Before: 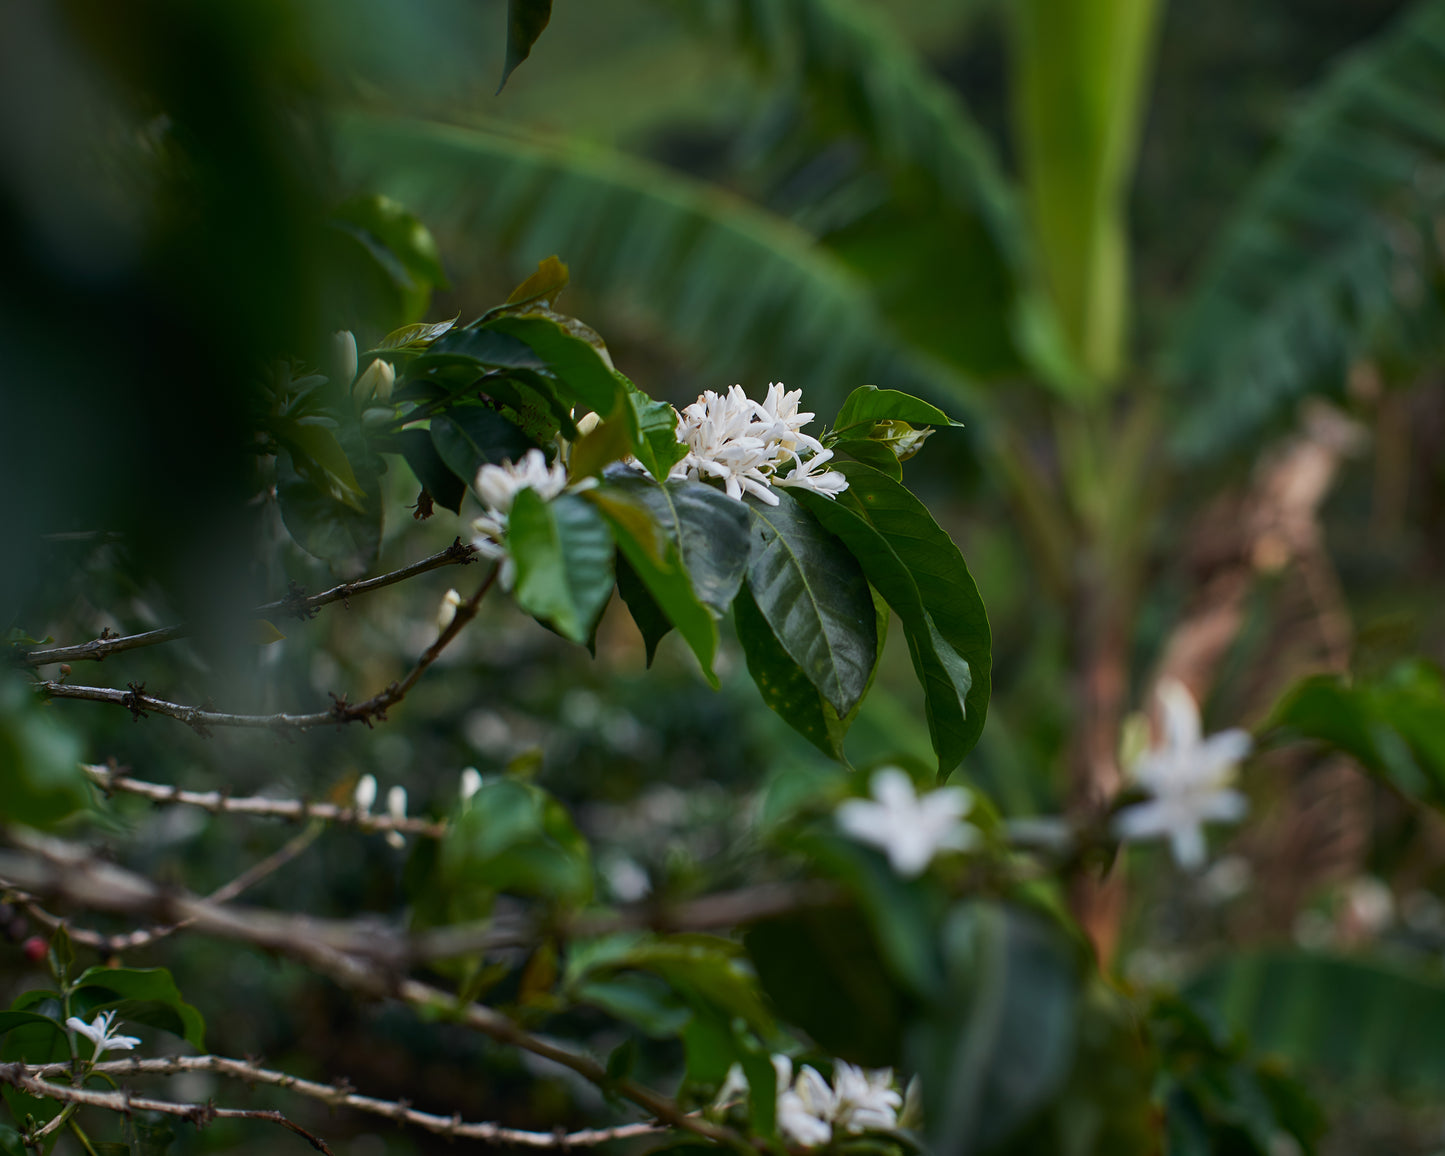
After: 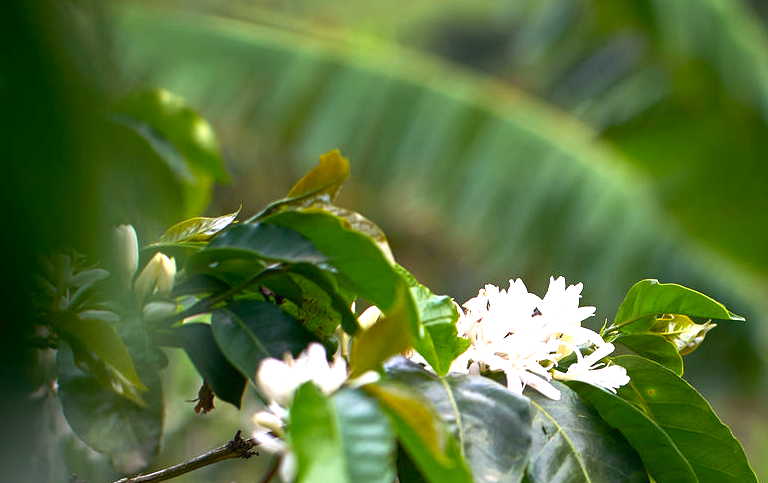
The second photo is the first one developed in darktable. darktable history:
exposure: black level correction 0.001, exposure 1.711 EV, compensate exposure bias true, compensate highlight preservation false
crop: left 15.166%, top 9.233%, right 30.927%, bottom 48.901%
color correction: highlights a* 7.94, highlights b* 4.35
